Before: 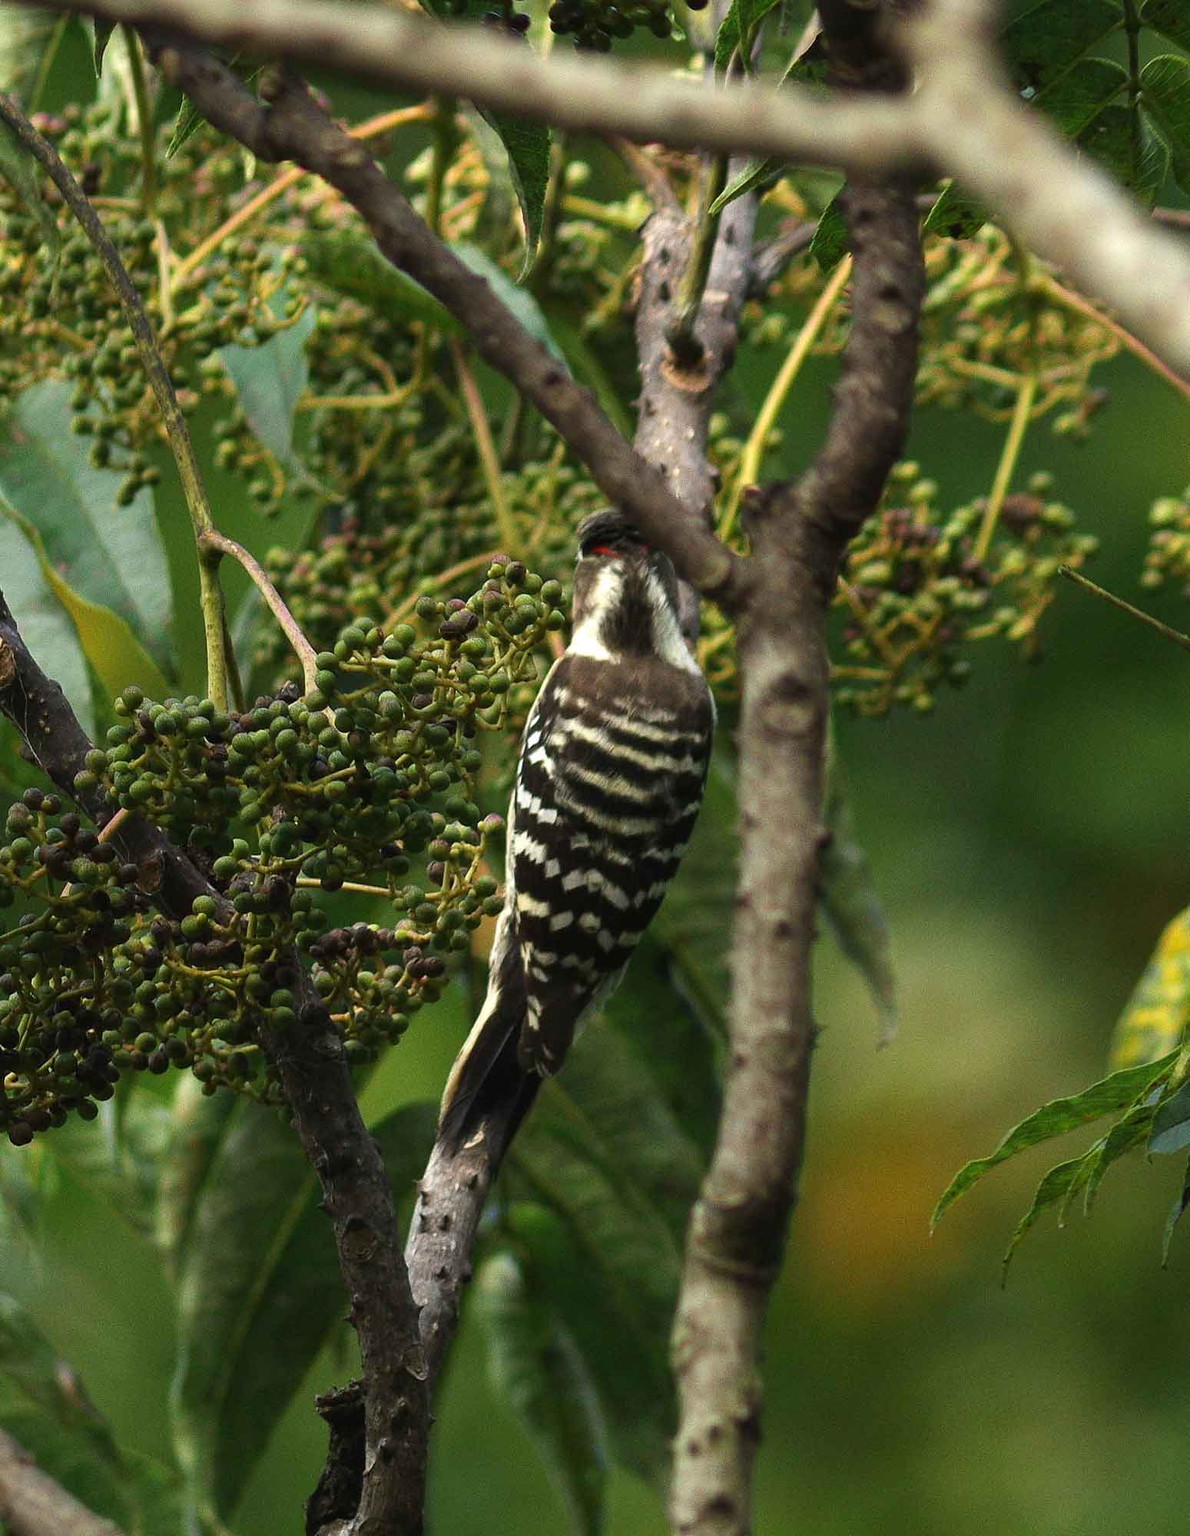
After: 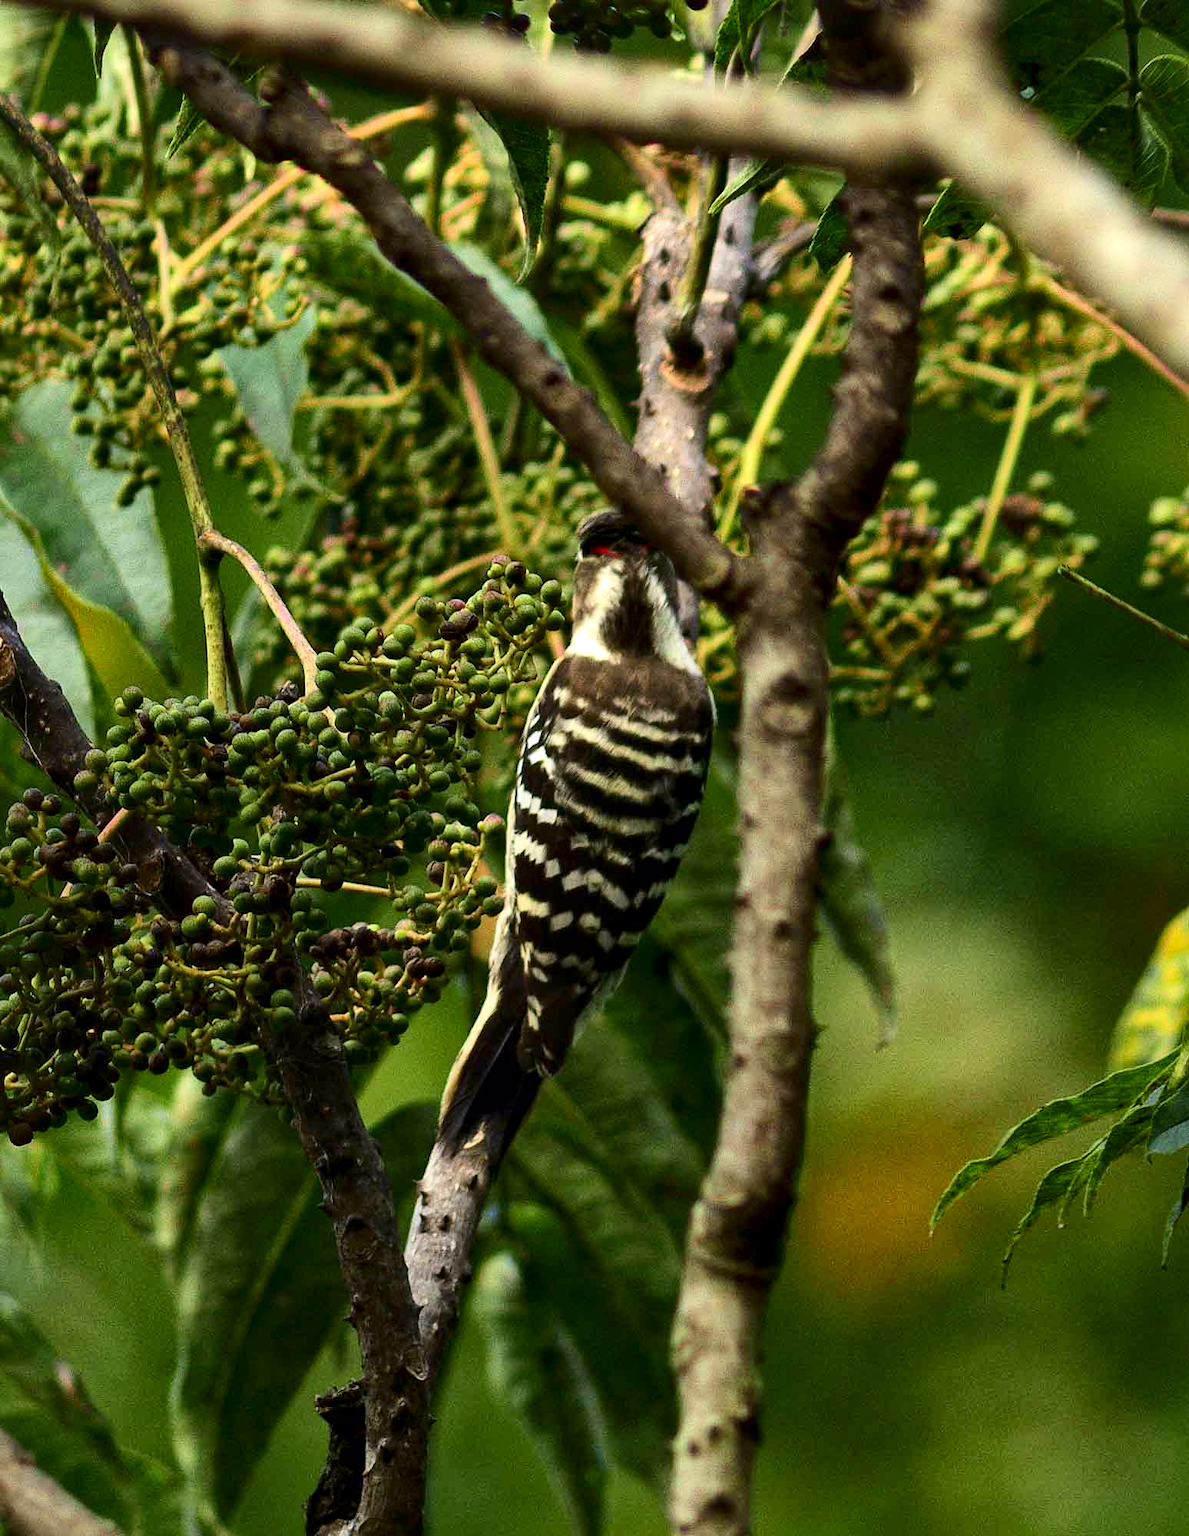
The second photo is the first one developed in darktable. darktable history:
tone equalizer: edges refinement/feathering 500, mask exposure compensation -1.57 EV, preserve details no
local contrast: mode bilateral grid, contrast 24, coarseness 47, detail 151%, midtone range 0.2
tone curve: curves: ch0 [(0, 0.011) (0.139, 0.106) (0.295, 0.271) (0.499, 0.523) (0.739, 0.782) (0.857, 0.879) (1, 0.967)]; ch1 [(0, 0) (0.272, 0.249) (0.39, 0.379) (0.469, 0.456) (0.495, 0.497) (0.524, 0.53) (0.588, 0.62) (0.725, 0.779) (1, 1)]; ch2 [(0, 0) (0.125, 0.089) (0.35, 0.317) (0.437, 0.42) (0.502, 0.499) (0.533, 0.553) (0.599, 0.638) (1, 1)], color space Lab, independent channels, preserve colors none
